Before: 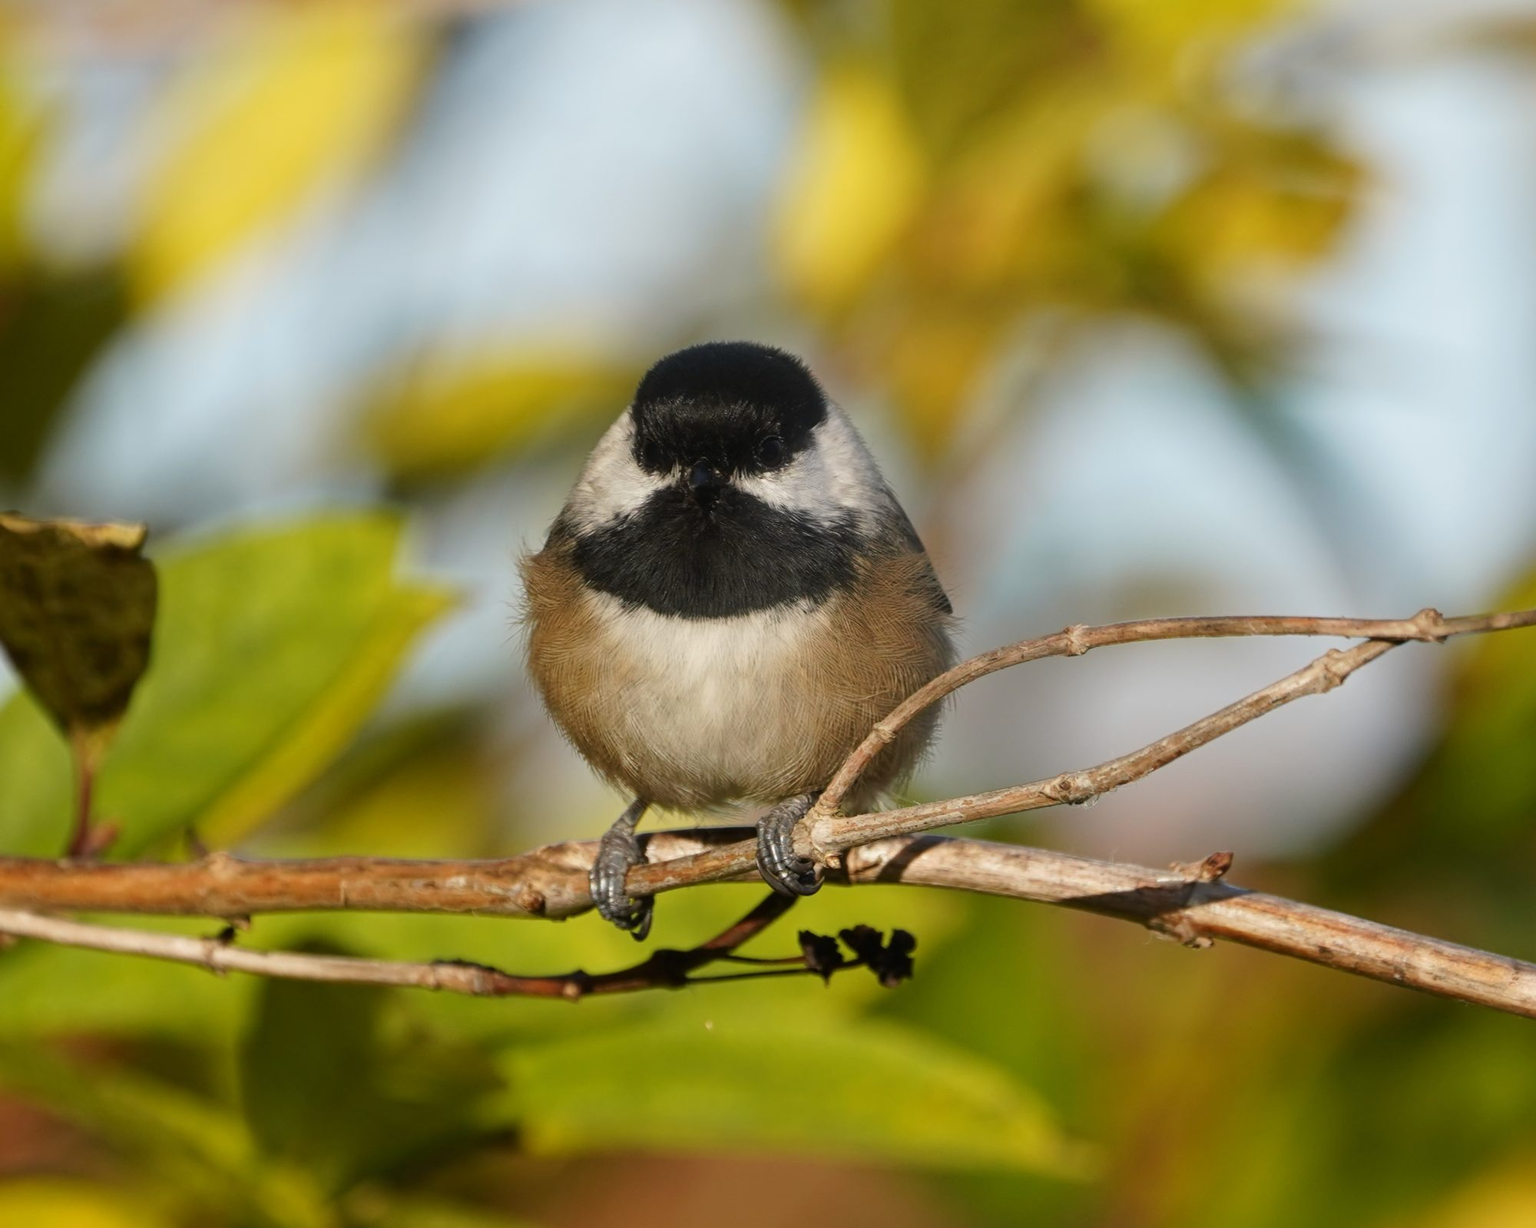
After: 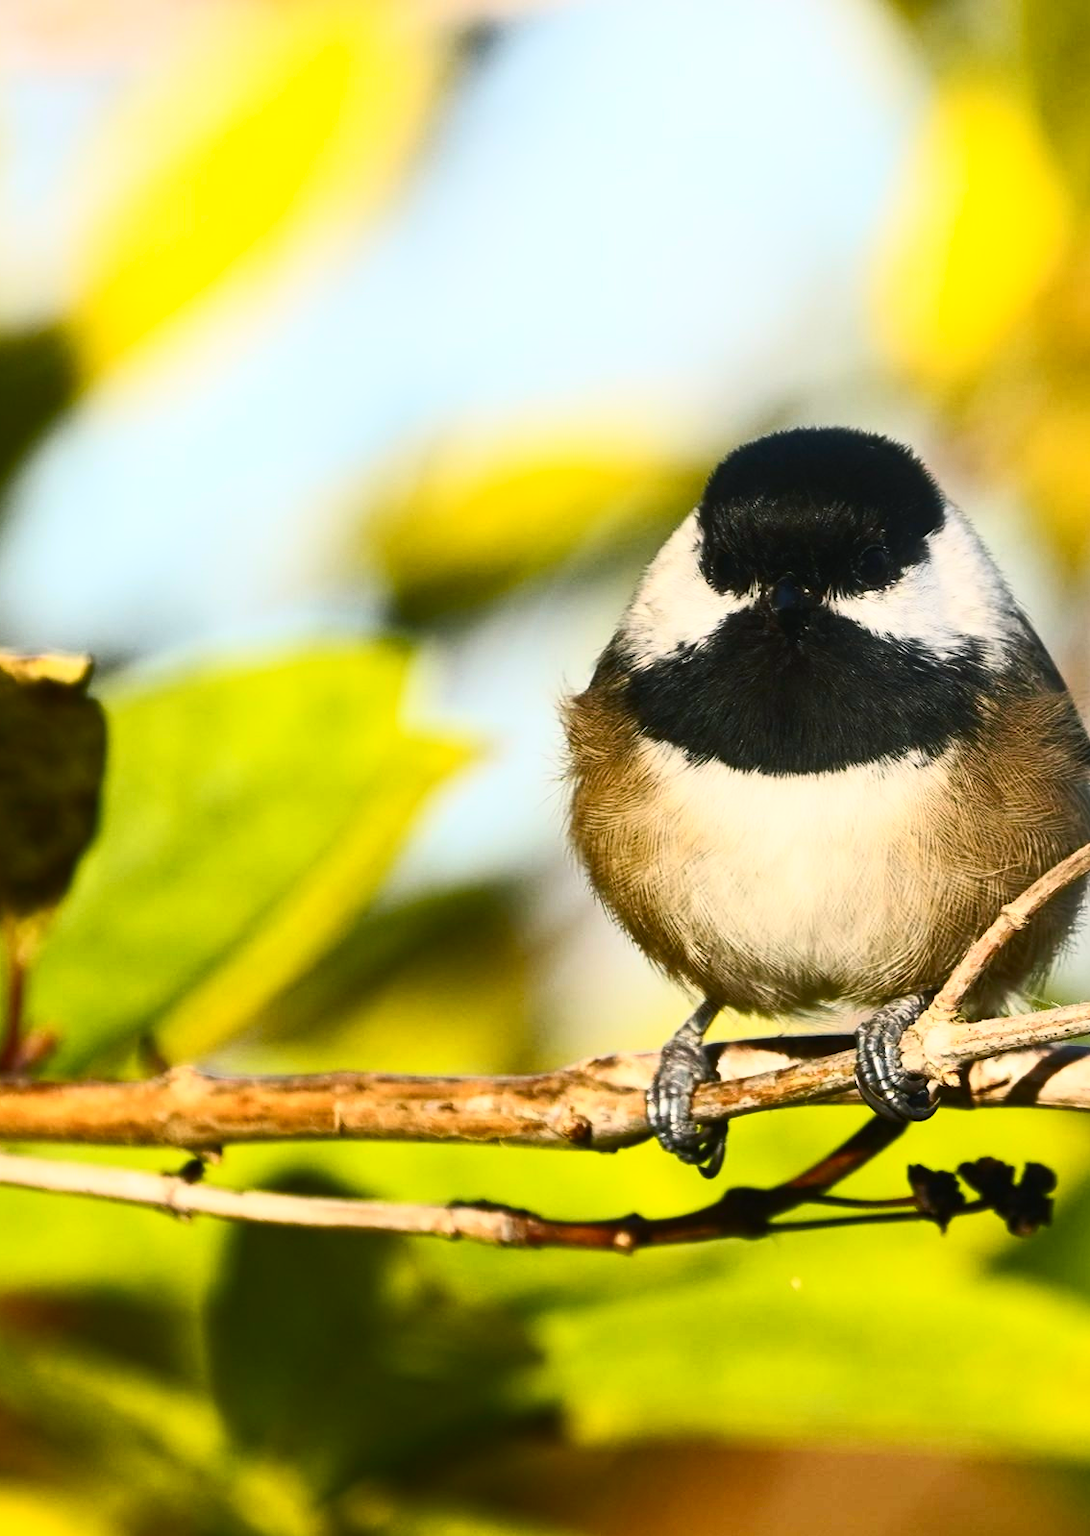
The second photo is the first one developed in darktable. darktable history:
contrast brightness saturation: contrast 0.633, brightness 0.353, saturation 0.145
crop: left 4.762%, right 38.475%
tone equalizer: on, module defaults
color balance rgb: shadows lift › chroma 2.006%, shadows lift › hue 214.15°, perceptual saturation grading › global saturation 19.399%, global vibrance 9.933%
